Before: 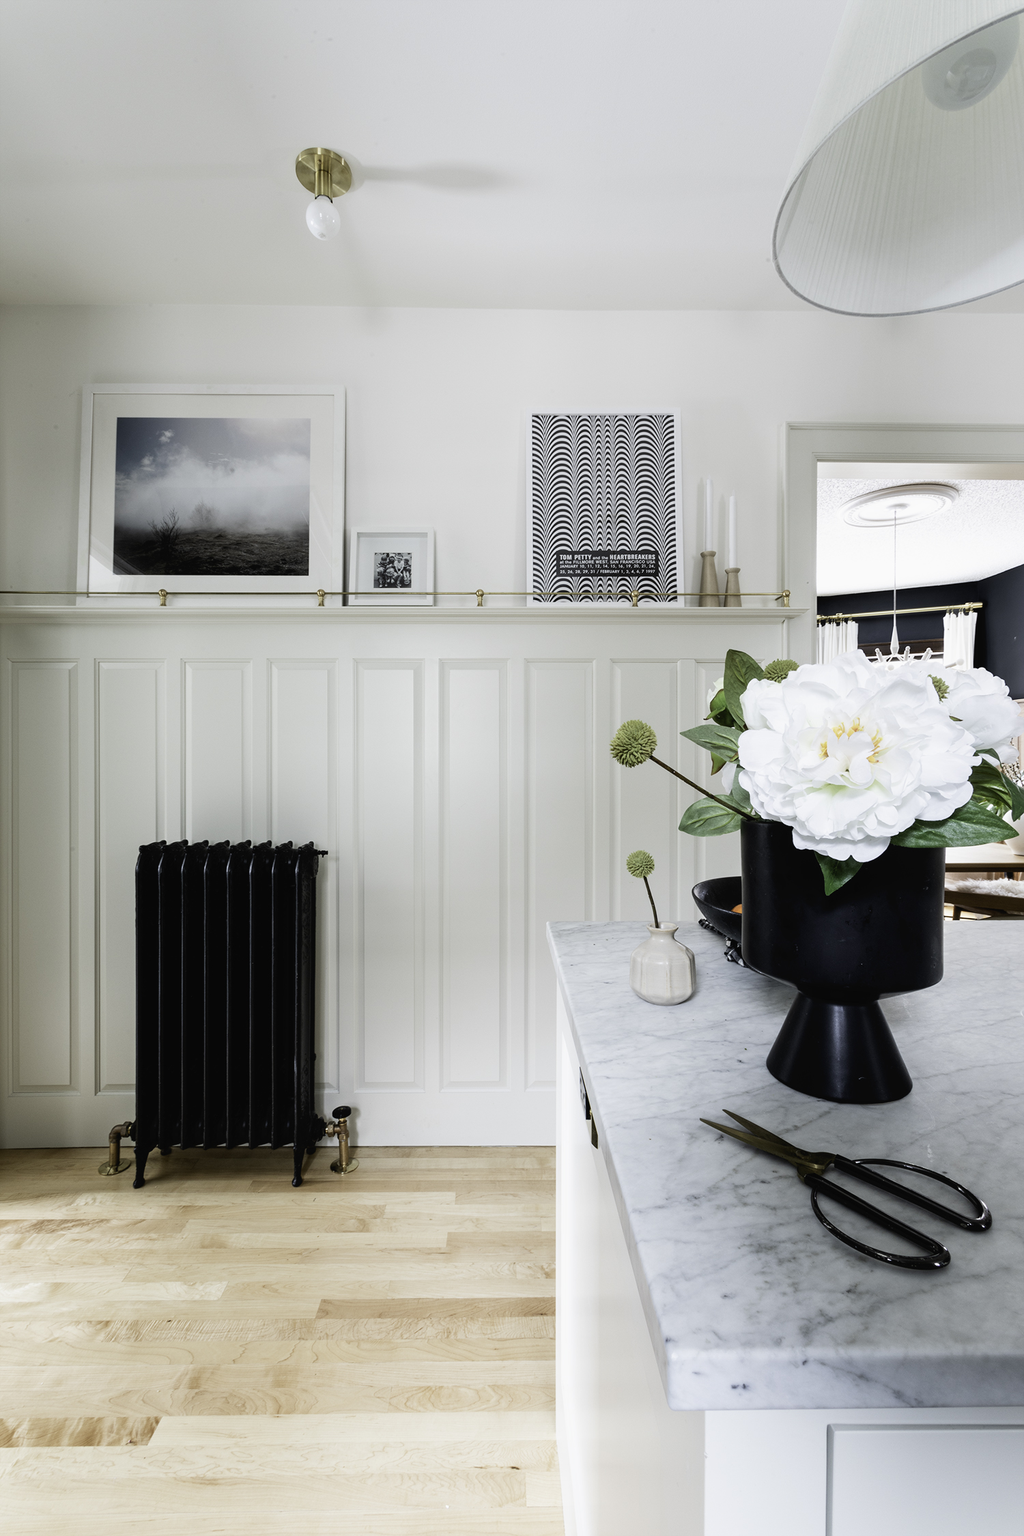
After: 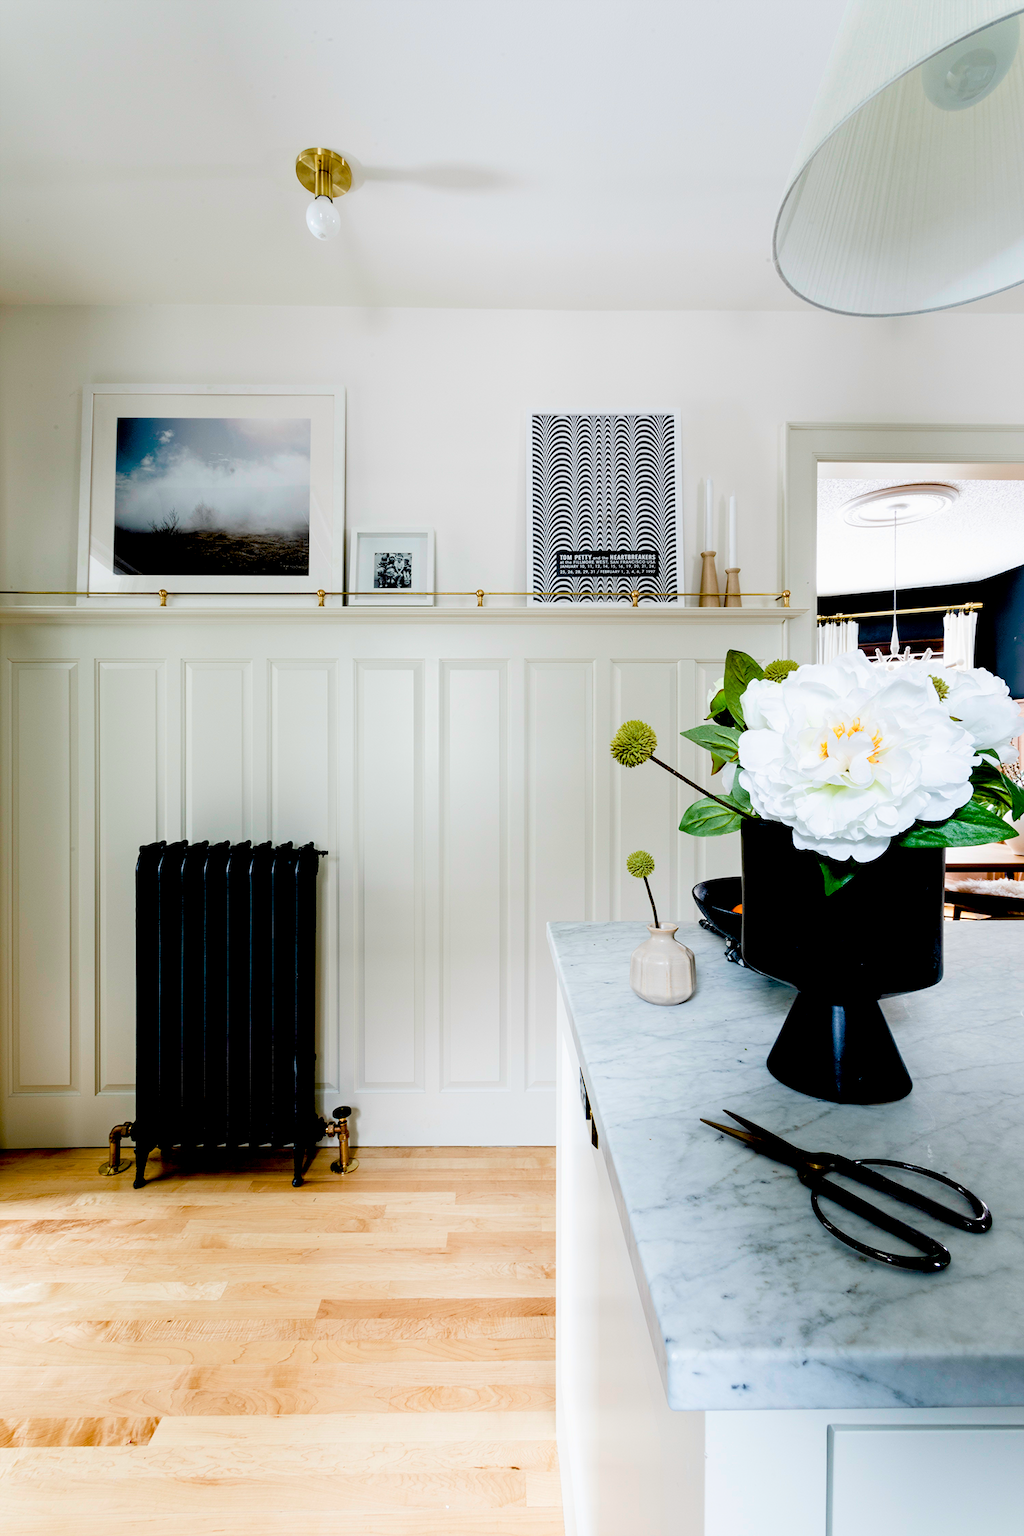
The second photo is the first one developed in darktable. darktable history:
color balance rgb: perceptual saturation grading › global saturation 20%, perceptual saturation grading › highlights -25%, perceptual saturation grading › shadows 25%, global vibrance 50%
exposure: black level correction 0.047, exposure 0.013 EV, compensate highlight preservation false
